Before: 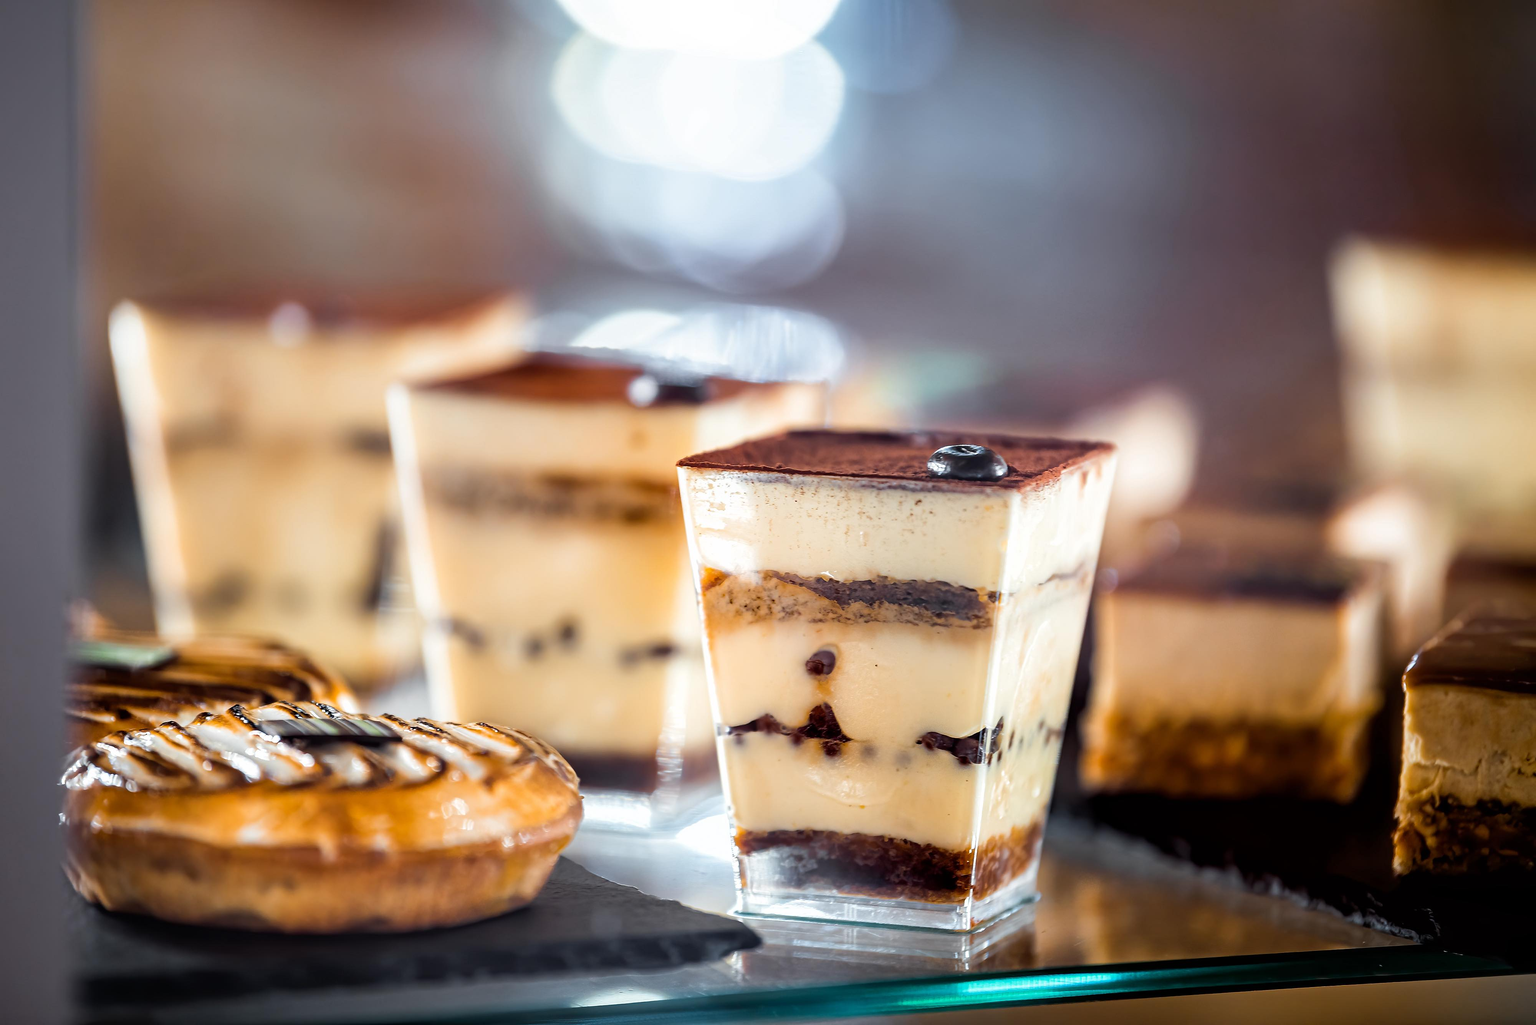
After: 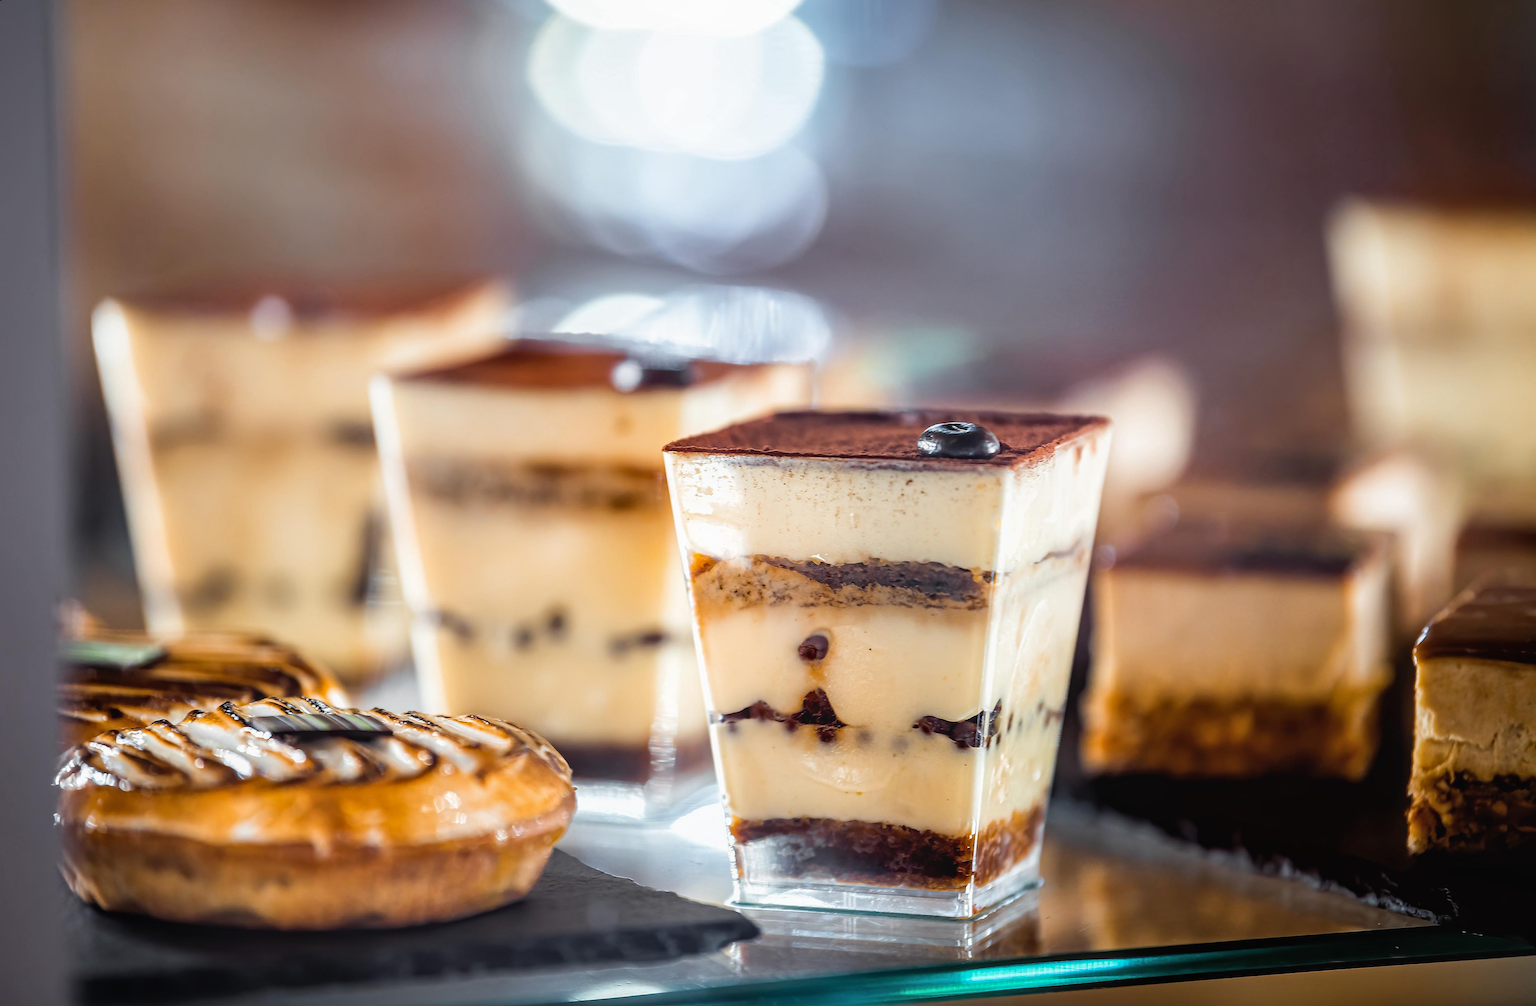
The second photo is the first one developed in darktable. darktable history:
rotate and perspective: rotation -1.32°, lens shift (horizontal) -0.031, crop left 0.015, crop right 0.985, crop top 0.047, crop bottom 0.982
local contrast: detail 110%
